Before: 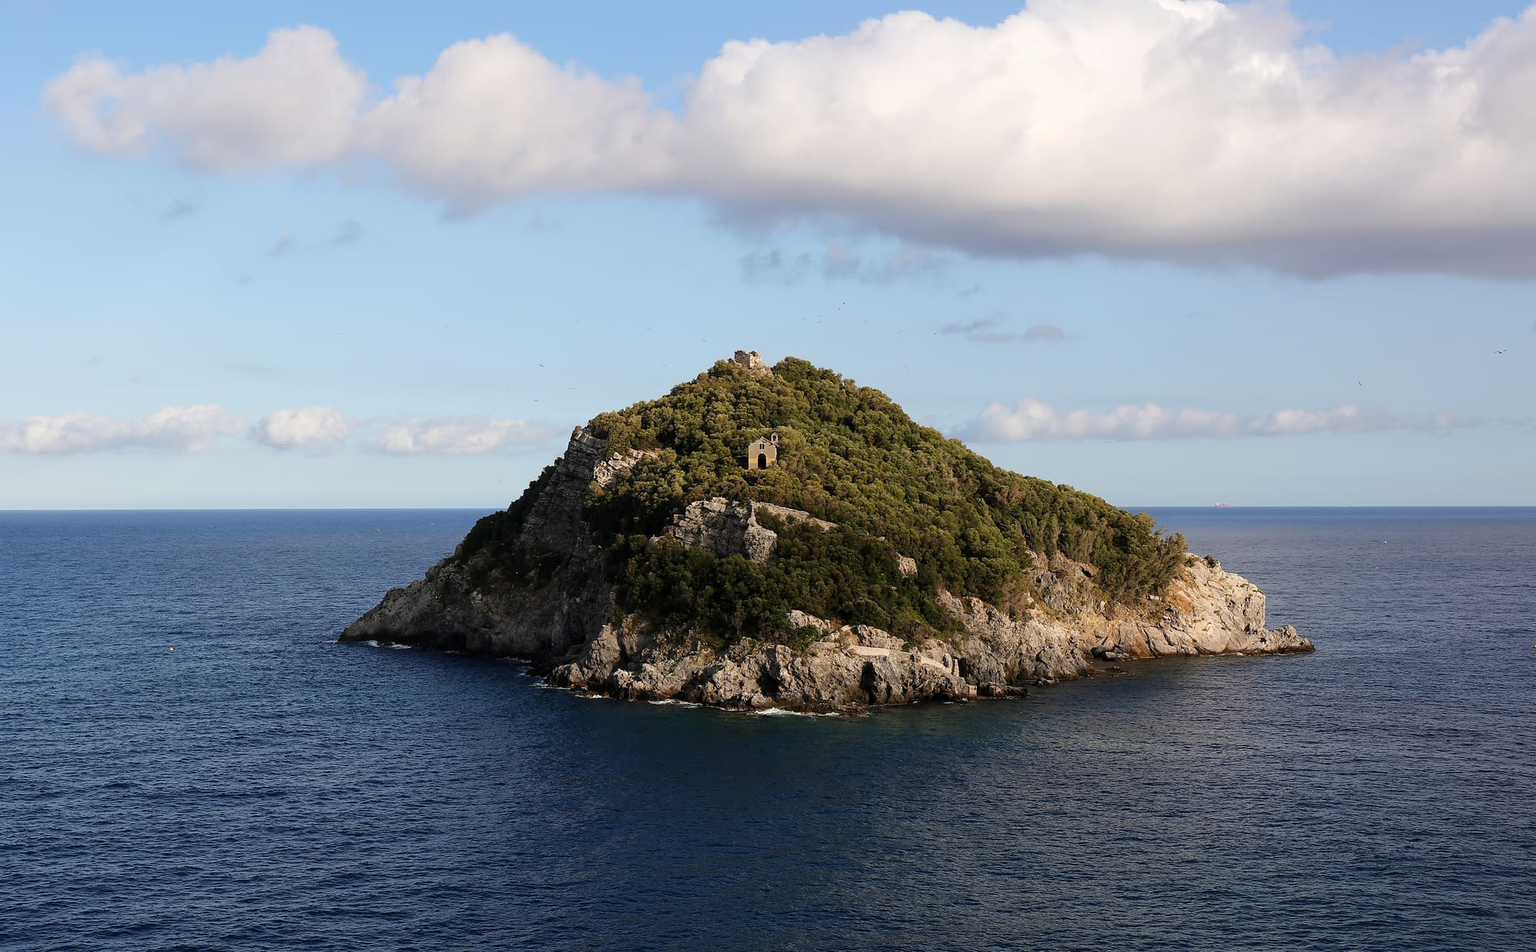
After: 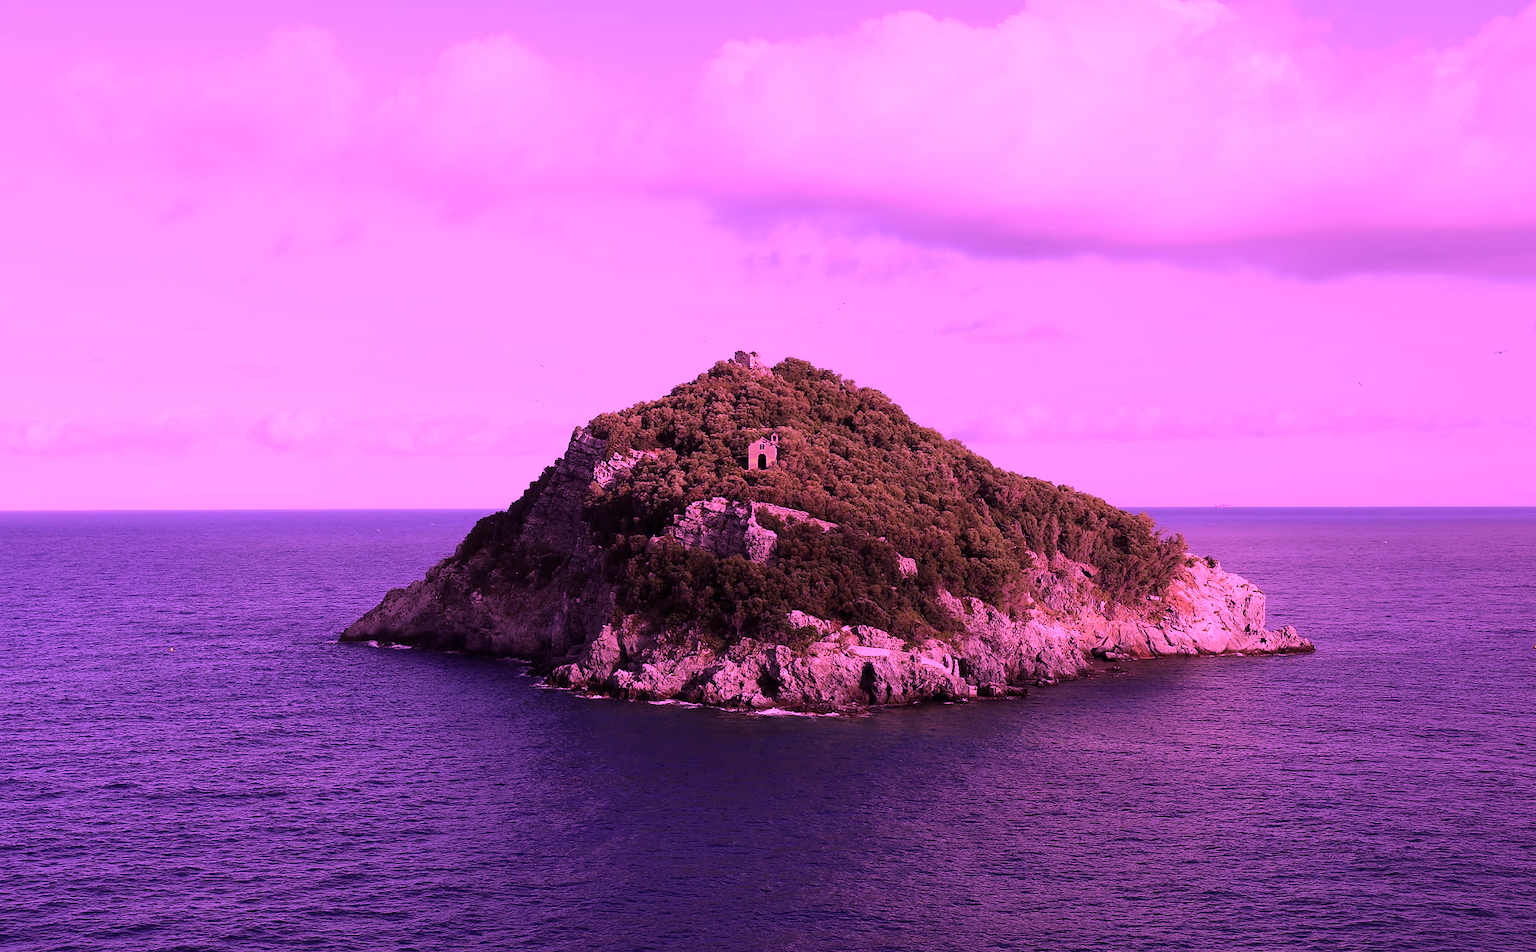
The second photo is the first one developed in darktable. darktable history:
color calibration: illuminant custom, x 0.263, y 0.521, temperature 7040.59 K
